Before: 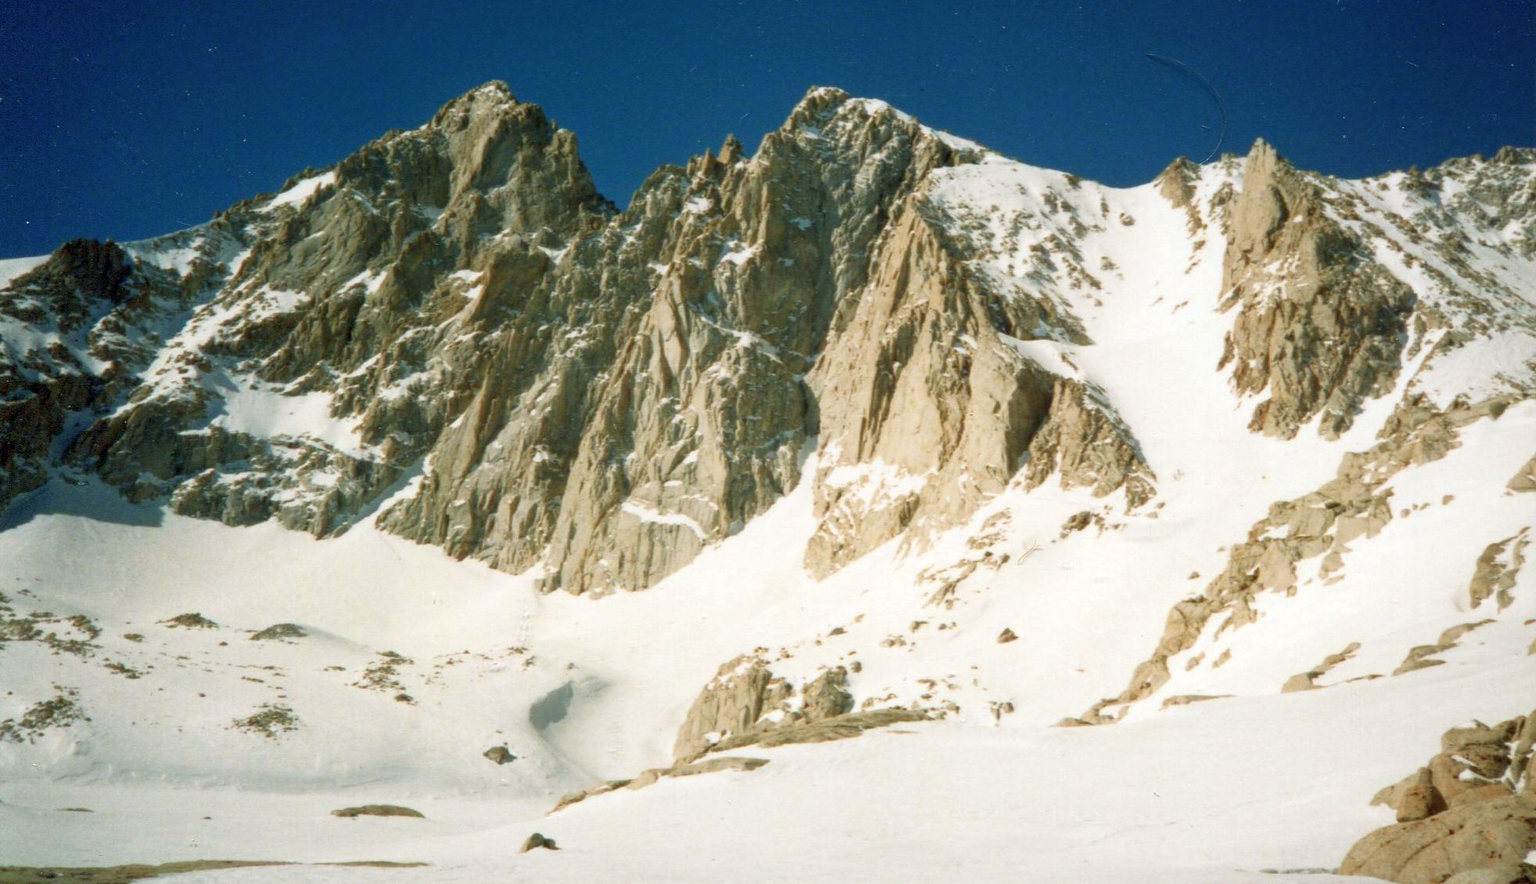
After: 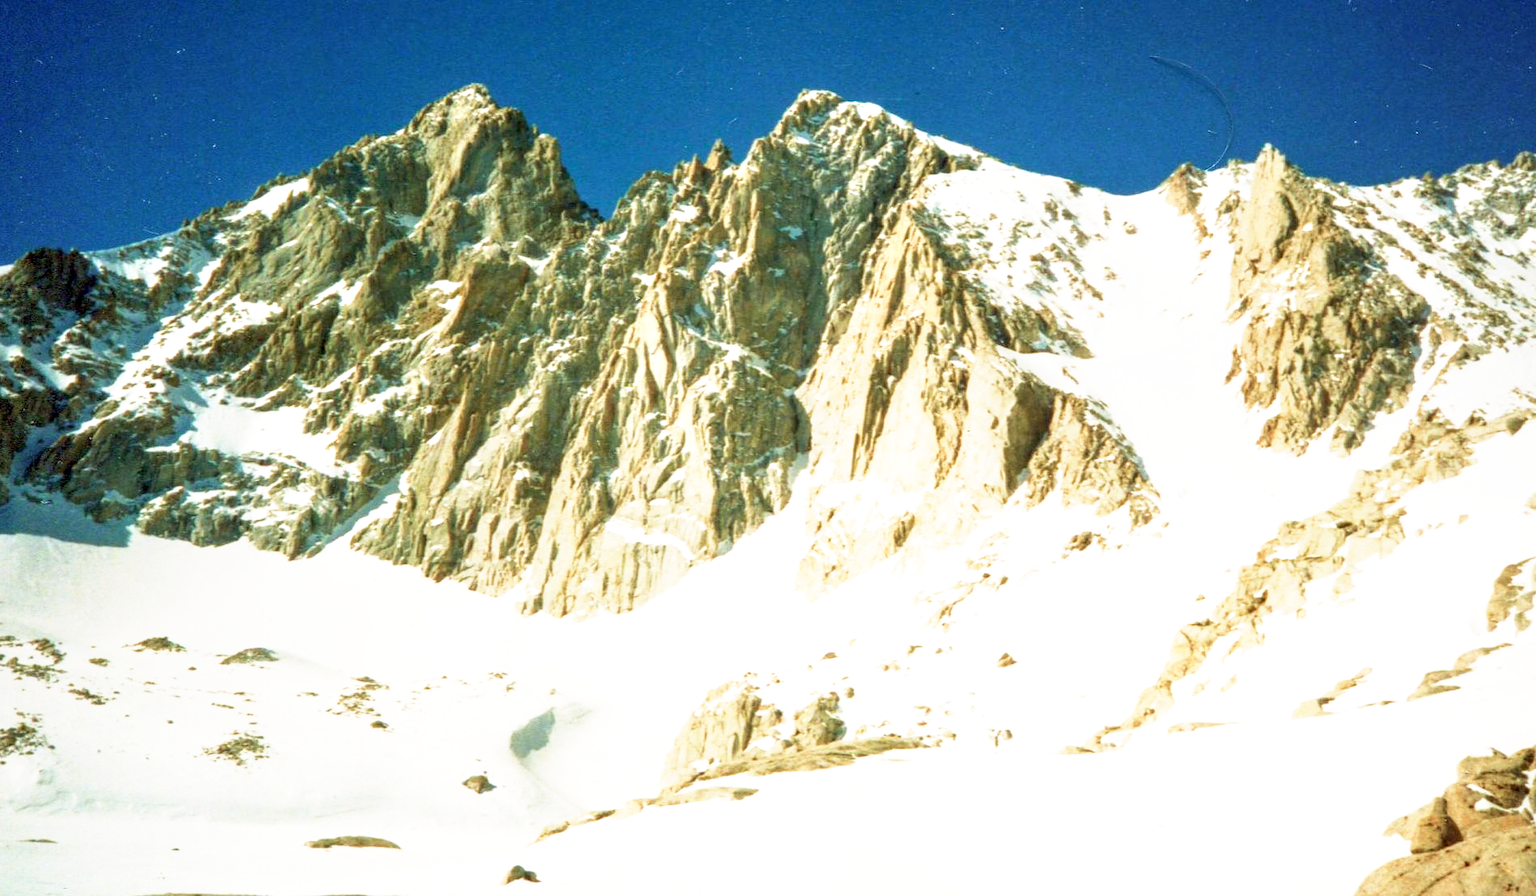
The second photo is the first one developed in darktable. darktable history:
crop and rotate: left 2.536%, right 1.107%, bottom 2.246%
local contrast: on, module defaults
velvia: on, module defaults
base curve: curves: ch0 [(0, 0) (0.495, 0.917) (1, 1)], preserve colors none
exposure: black level correction 0.001, compensate highlight preservation false
